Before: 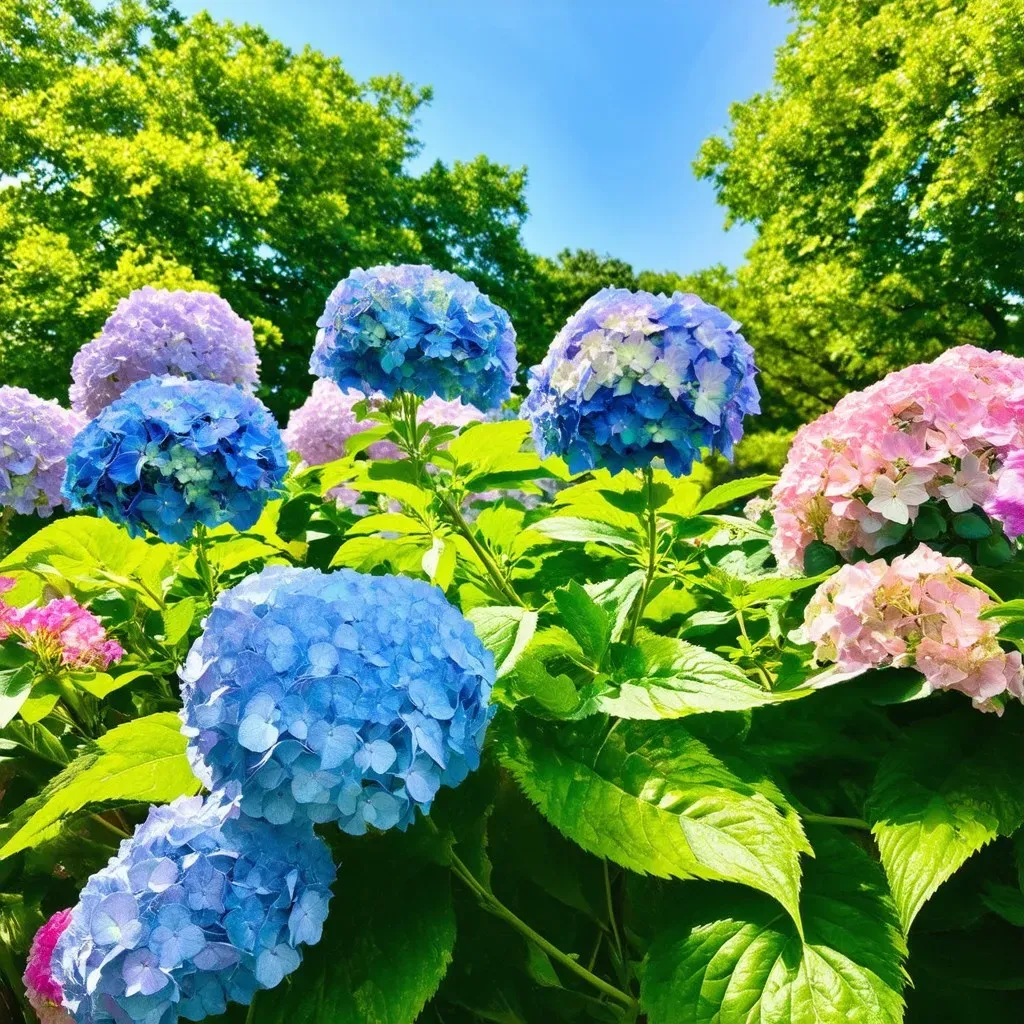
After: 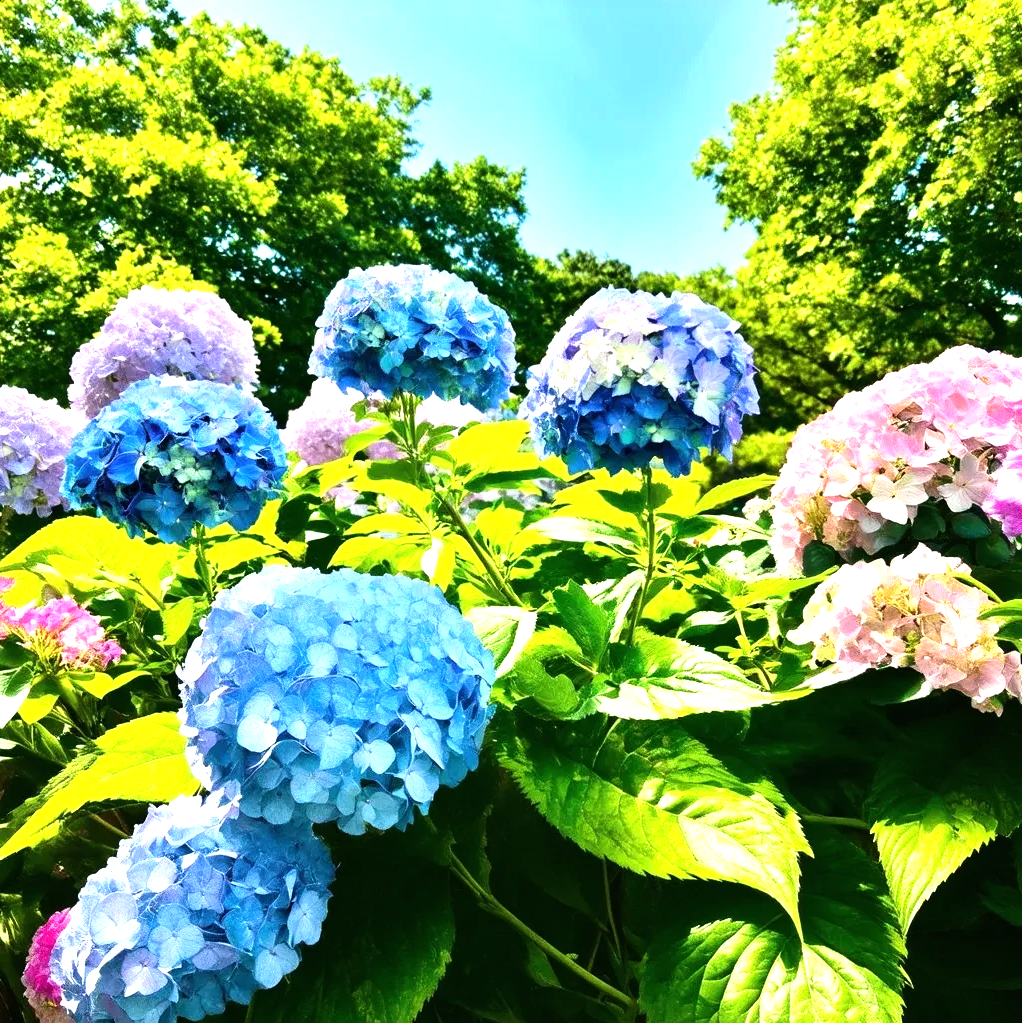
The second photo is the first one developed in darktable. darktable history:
crop and rotate: left 0.126%
tone equalizer: -8 EV -1.08 EV, -7 EV -1.01 EV, -6 EV -0.867 EV, -5 EV -0.578 EV, -3 EV 0.578 EV, -2 EV 0.867 EV, -1 EV 1.01 EV, +0 EV 1.08 EV, edges refinement/feathering 500, mask exposure compensation -1.57 EV, preserve details no
